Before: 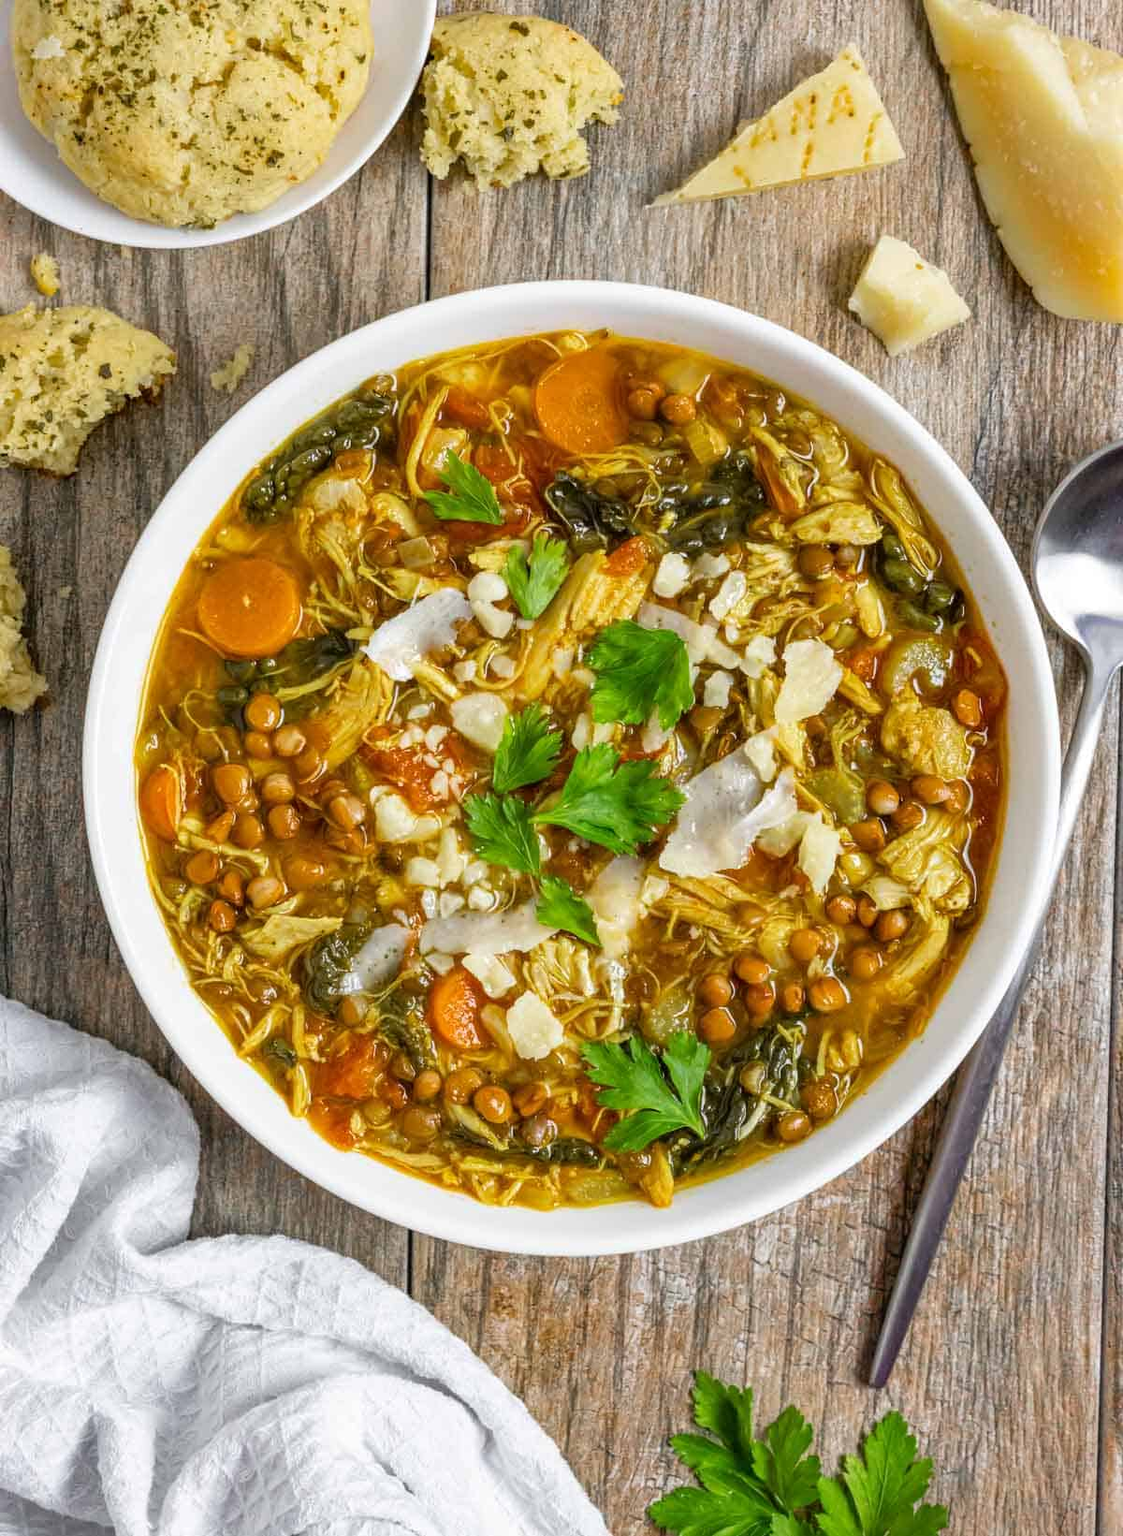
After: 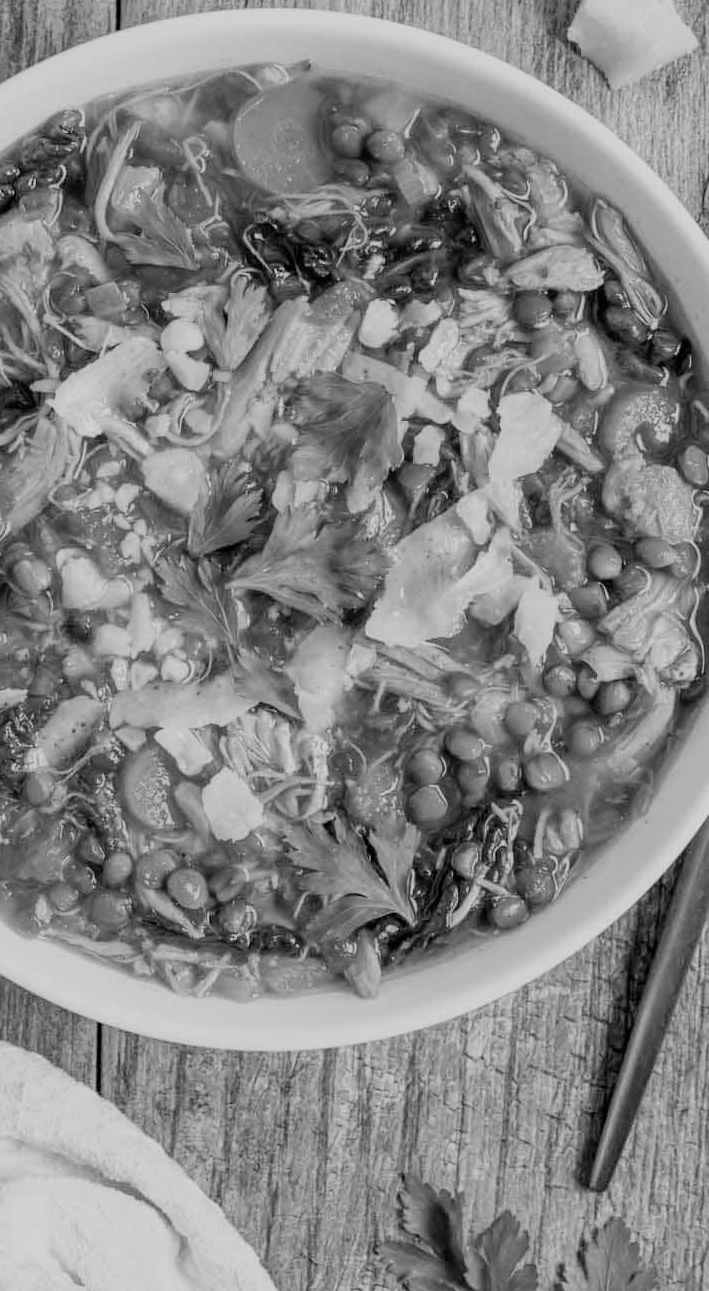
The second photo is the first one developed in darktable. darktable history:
color correction: highlights a* -14.62, highlights b* -16.22, shadows a* 10.12, shadows b* 29.4
crop and rotate: left 28.256%, top 17.734%, right 12.656%, bottom 3.573%
filmic rgb: black relative exposure -7.65 EV, white relative exposure 4.56 EV, hardness 3.61
monochrome: on, module defaults
